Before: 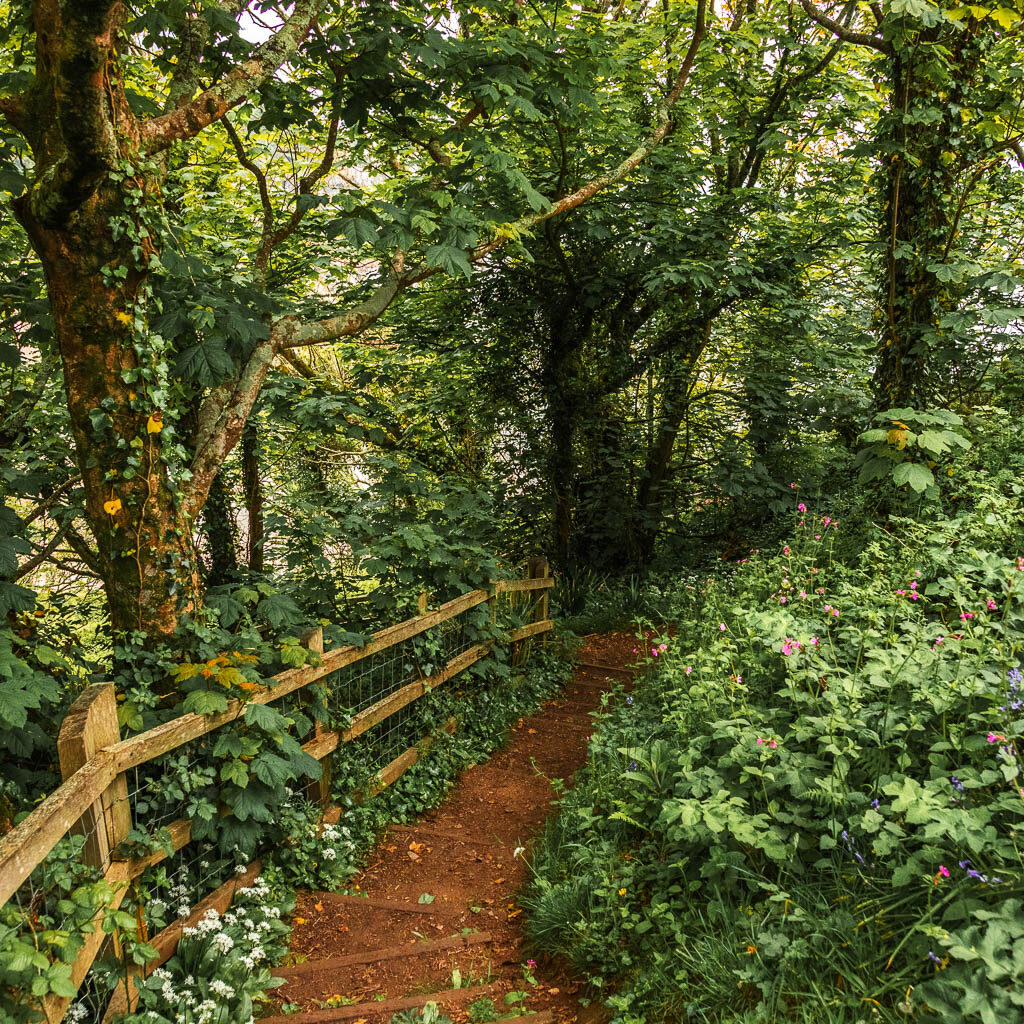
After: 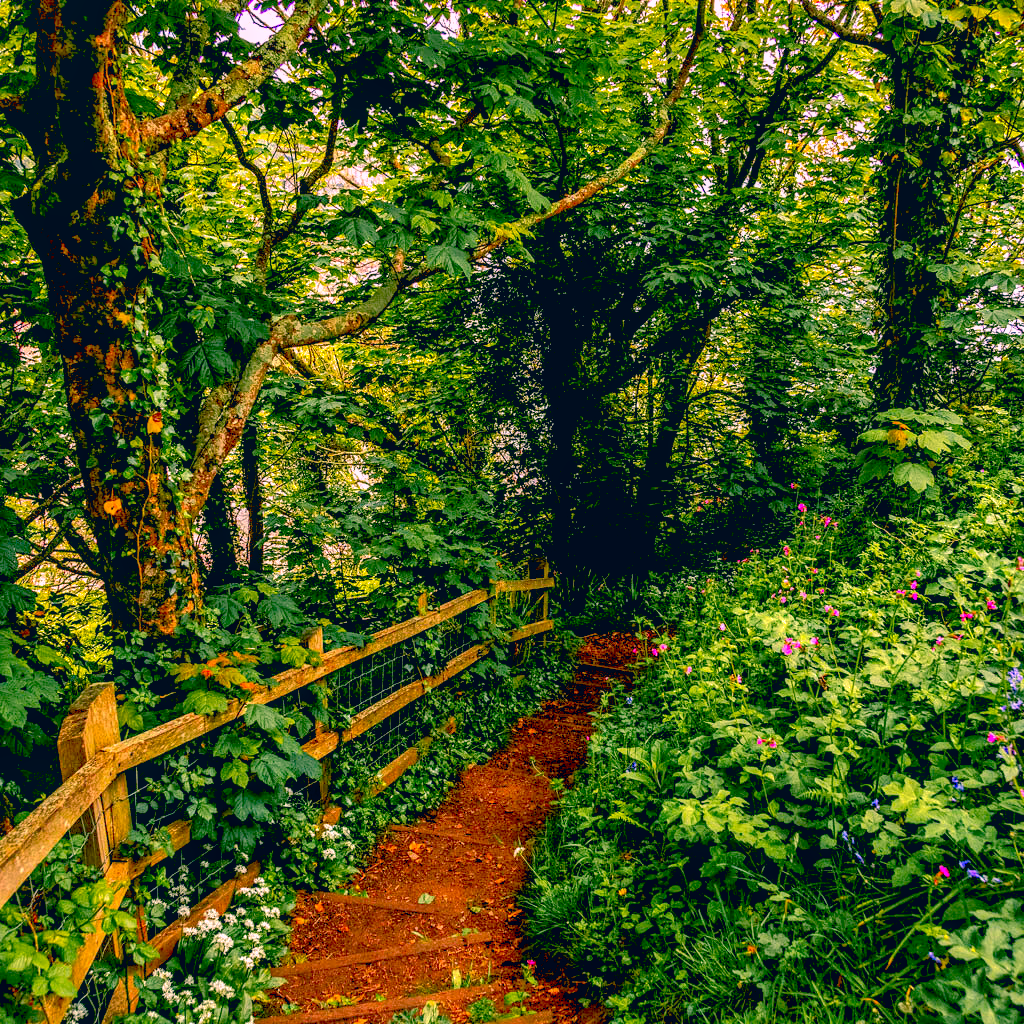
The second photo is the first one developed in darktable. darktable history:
exposure: black level correction 0.024, exposure 0.185 EV, compensate highlight preservation false
shadows and highlights: on, module defaults
local contrast: detail 130%
color correction: highlights a* 16.48, highlights b* 0.222, shadows a* -15.07, shadows b* -14.05, saturation 1.5
